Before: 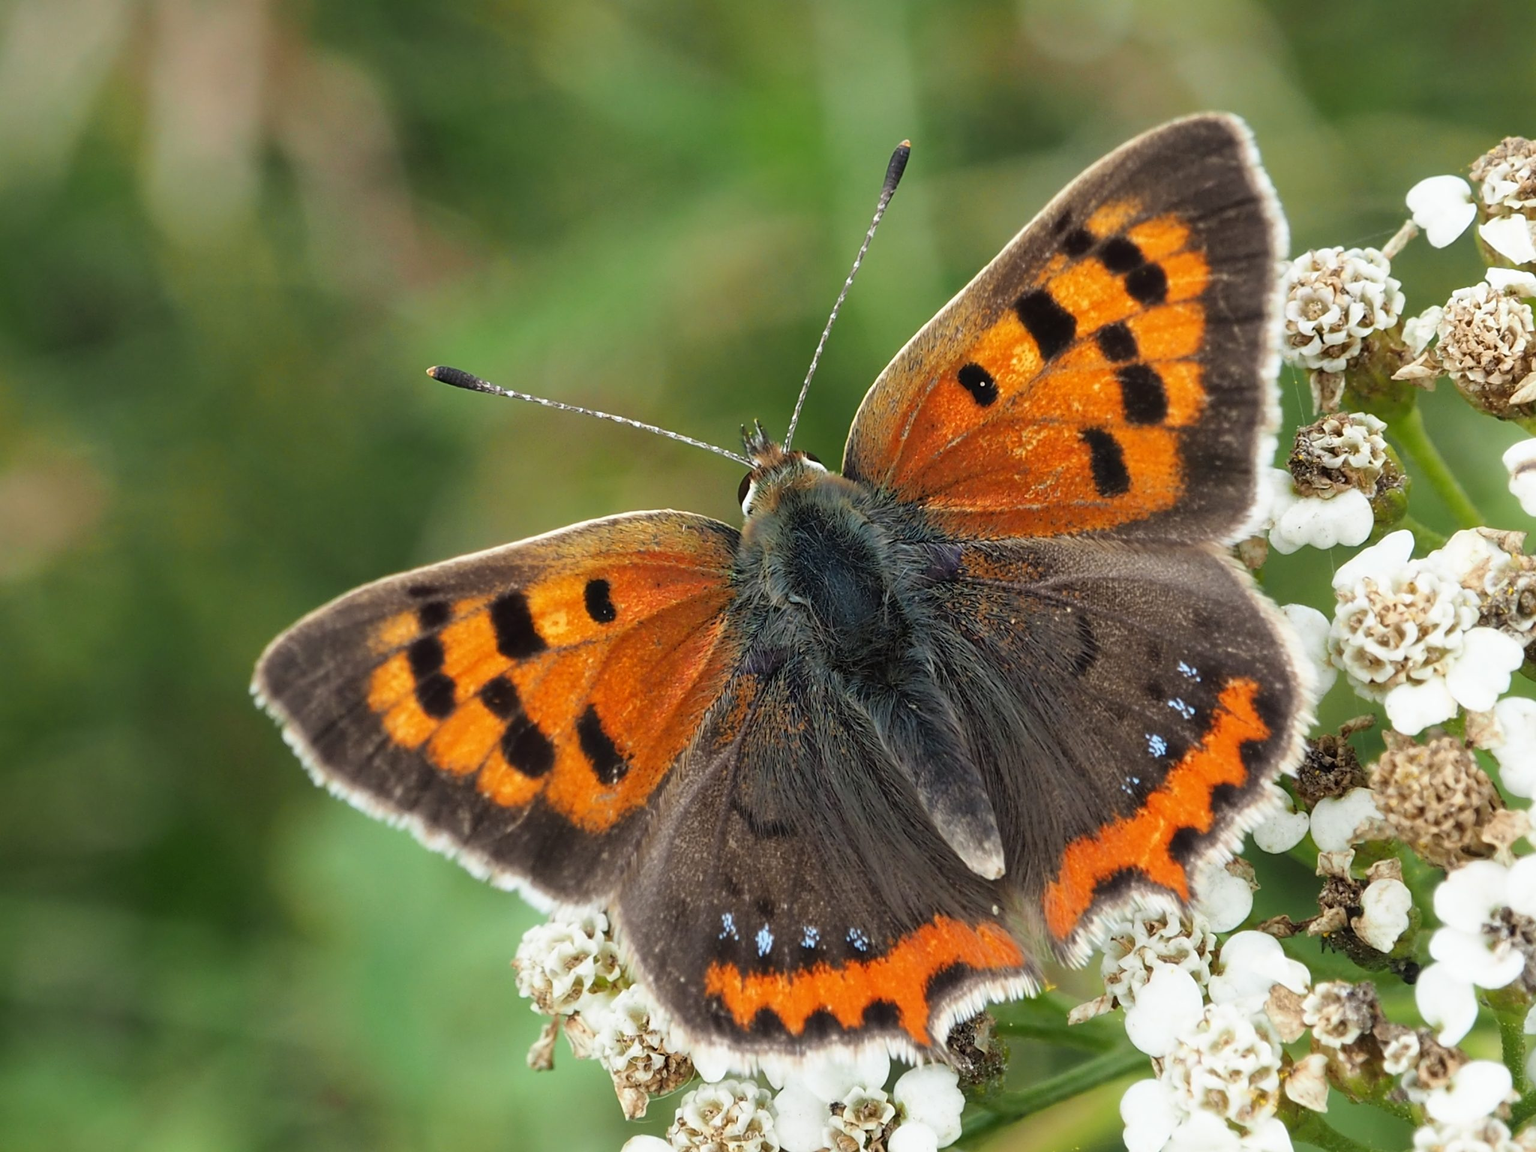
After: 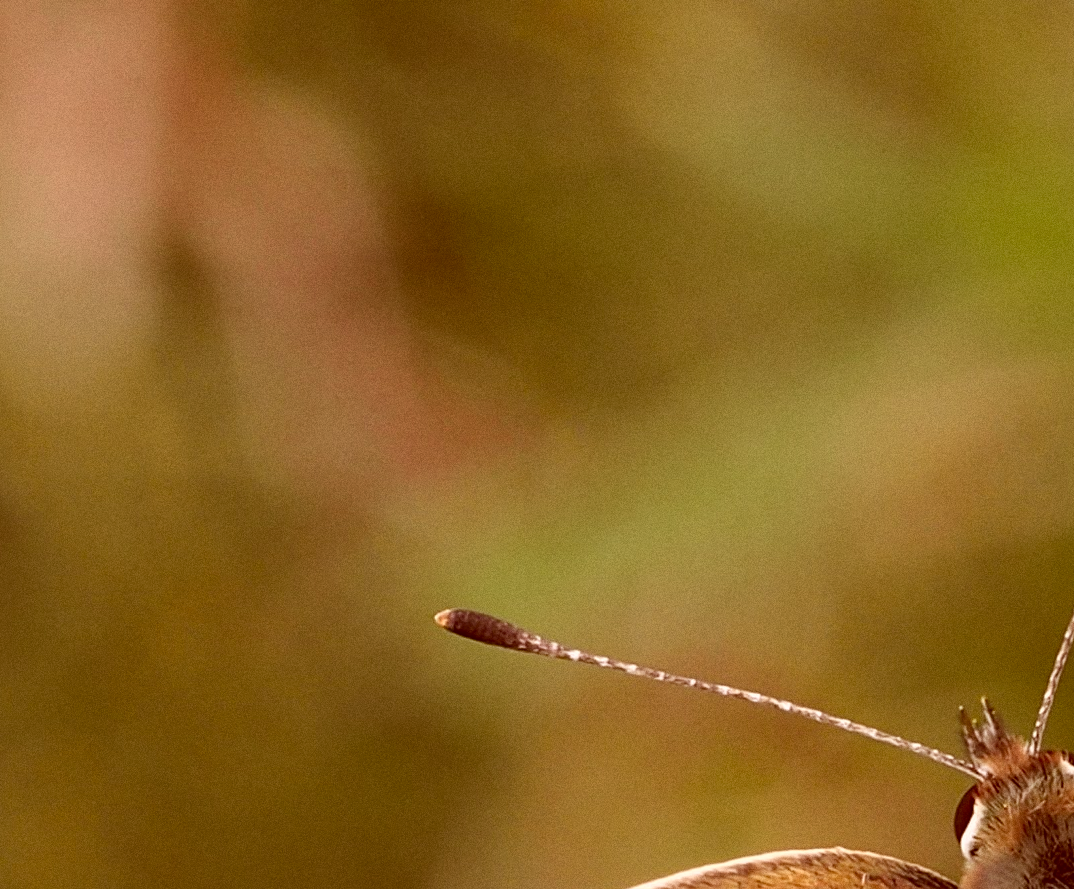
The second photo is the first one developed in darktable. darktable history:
color correction: highlights a* 9.03, highlights b* 8.71, shadows a* 40, shadows b* 40, saturation 0.8
grain: on, module defaults
crop and rotate: left 10.817%, top 0.062%, right 47.194%, bottom 53.626%
